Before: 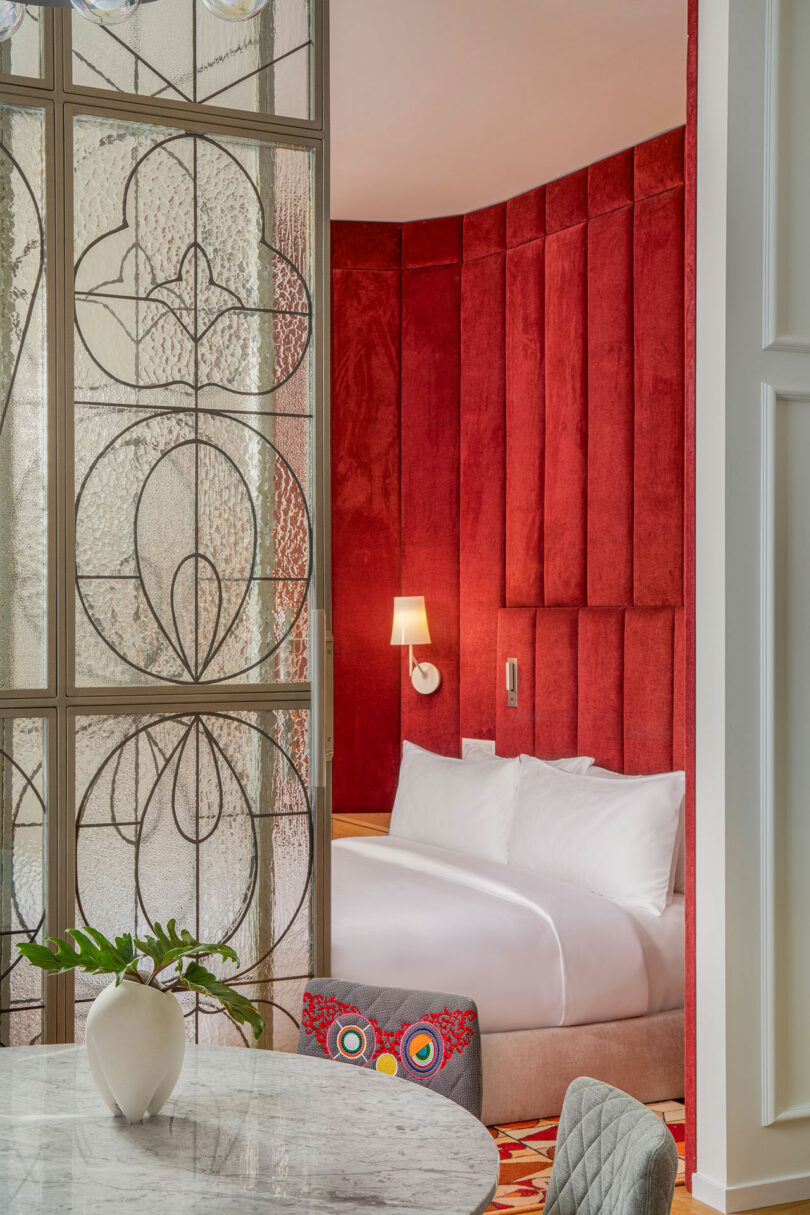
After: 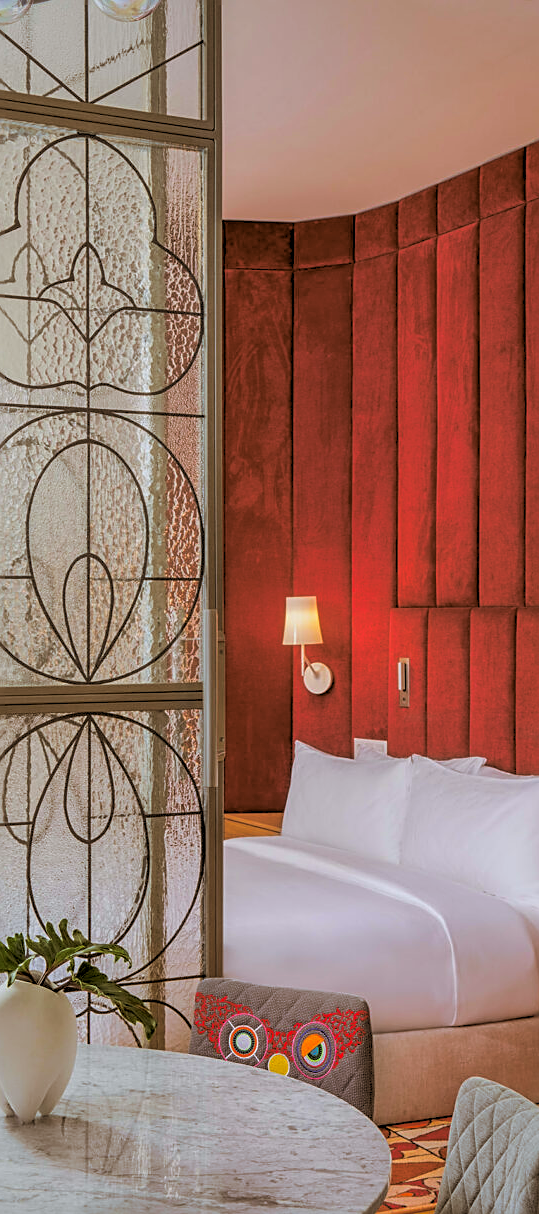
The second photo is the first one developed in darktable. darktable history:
crop and rotate: left 13.409%, right 19.924%
white balance: red 0.983, blue 1.036
sharpen: on, module defaults
color balance: lift [1, 1, 0.999, 1.001], gamma [1, 1.003, 1.005, 0.995], gain [1, 0.992, 0.988, 1.012], contrast 5%, output saturation 110%
rgb levels: preserve colors sum RGB, levels [[0.038, 0.433, 0.934], [0, 0.5, 1], [0, 0.5, 1]]
split-toning: shadows › hue 32.4°, shadows › saturation 0.51, highlights › hue 180°, highlights › saturation 0, balance -60.17, compress 55.19%
contrast brightness saturation: contrast 0.07, brightness -0.14, saturation 0.11
